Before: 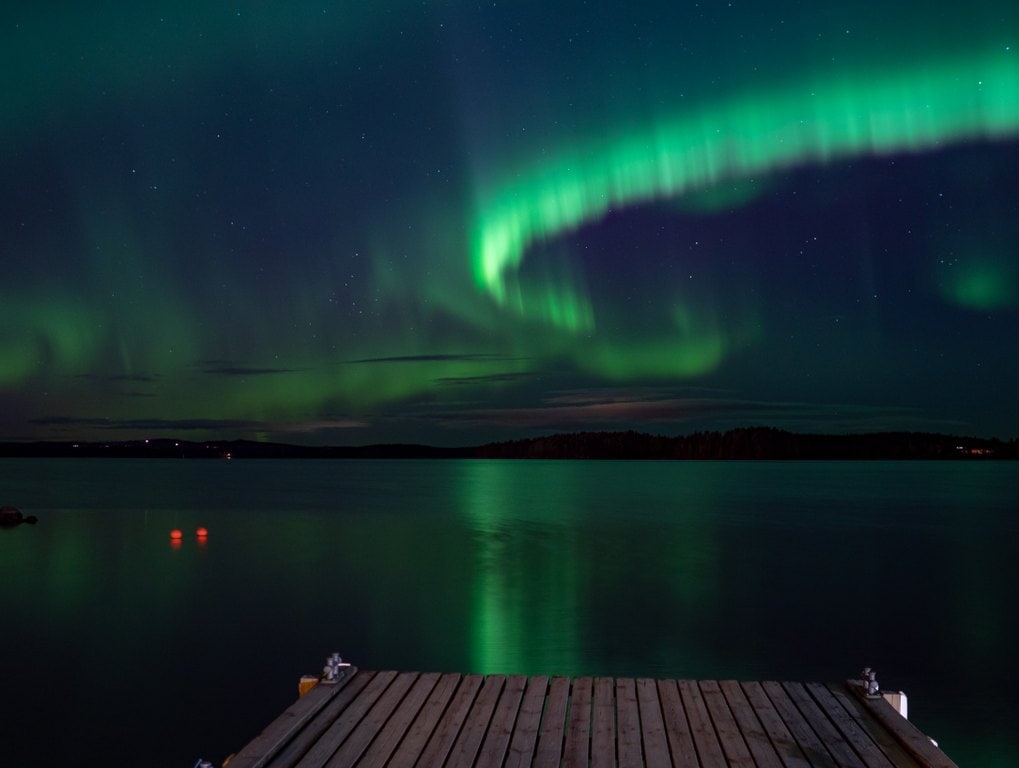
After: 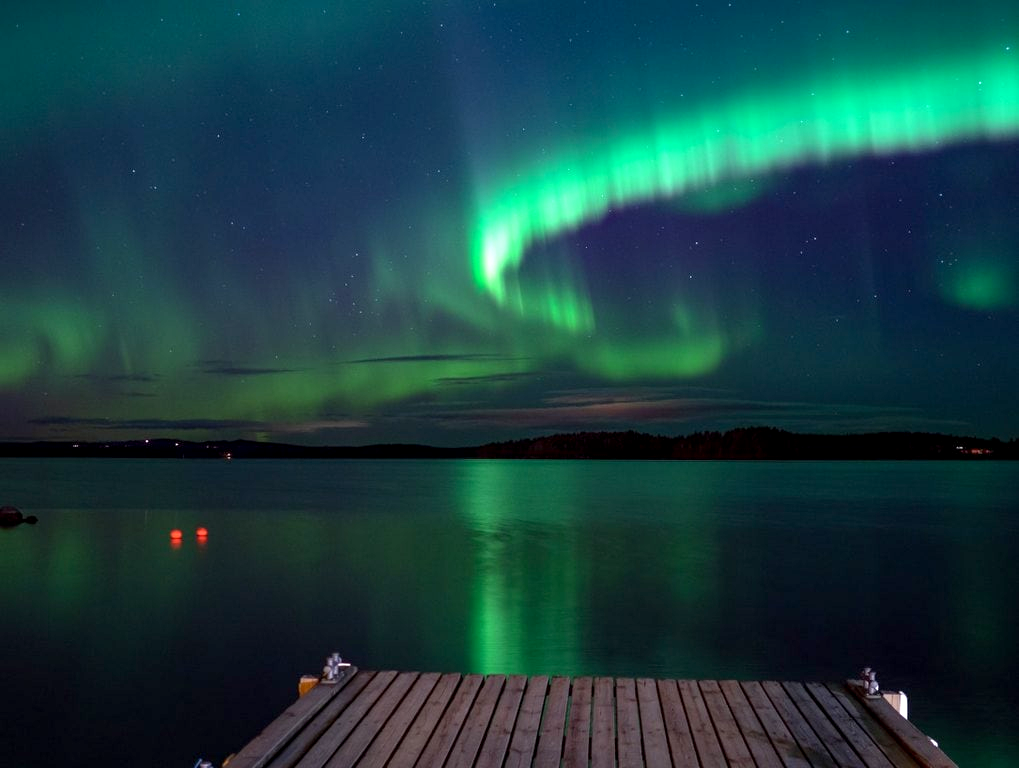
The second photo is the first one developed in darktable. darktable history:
exposure: black level correction 0.002, exposure 1 EV, compensate exposure bias true, compensate highlight preservation false
